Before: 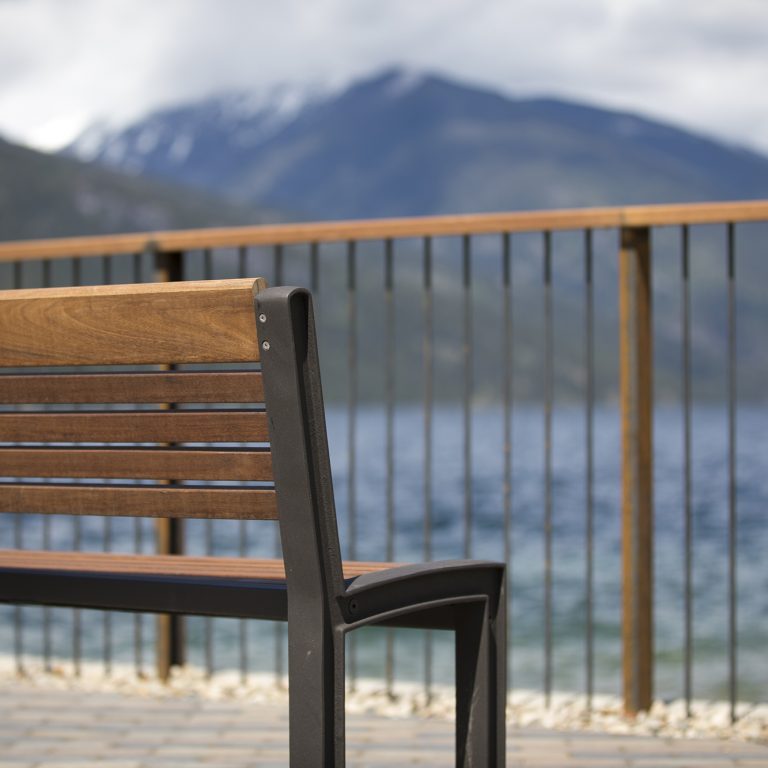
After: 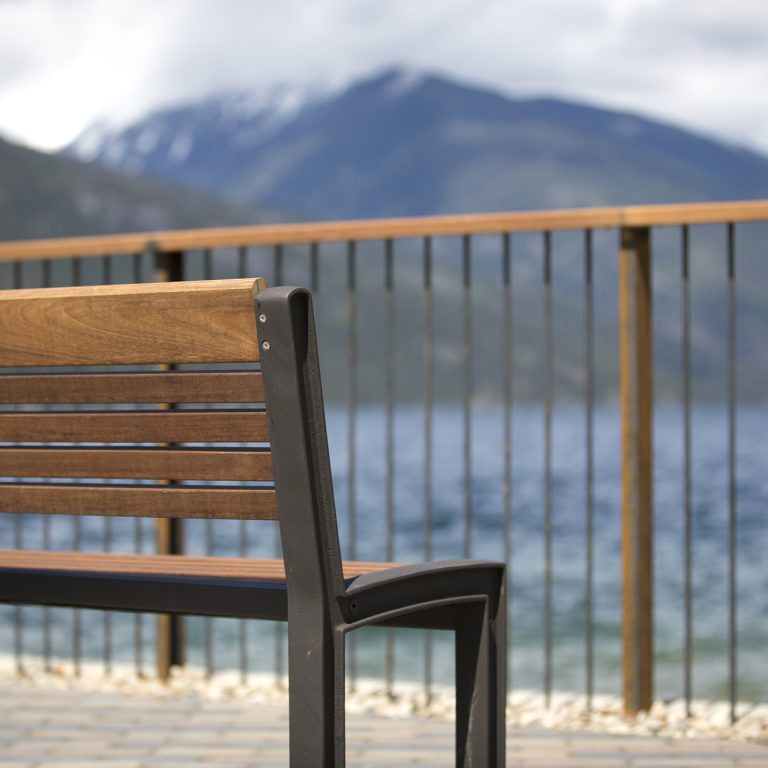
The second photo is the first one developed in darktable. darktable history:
exposure: exposure 0.178 EV, compensate exposure bias true, compensate highlight preservation false
